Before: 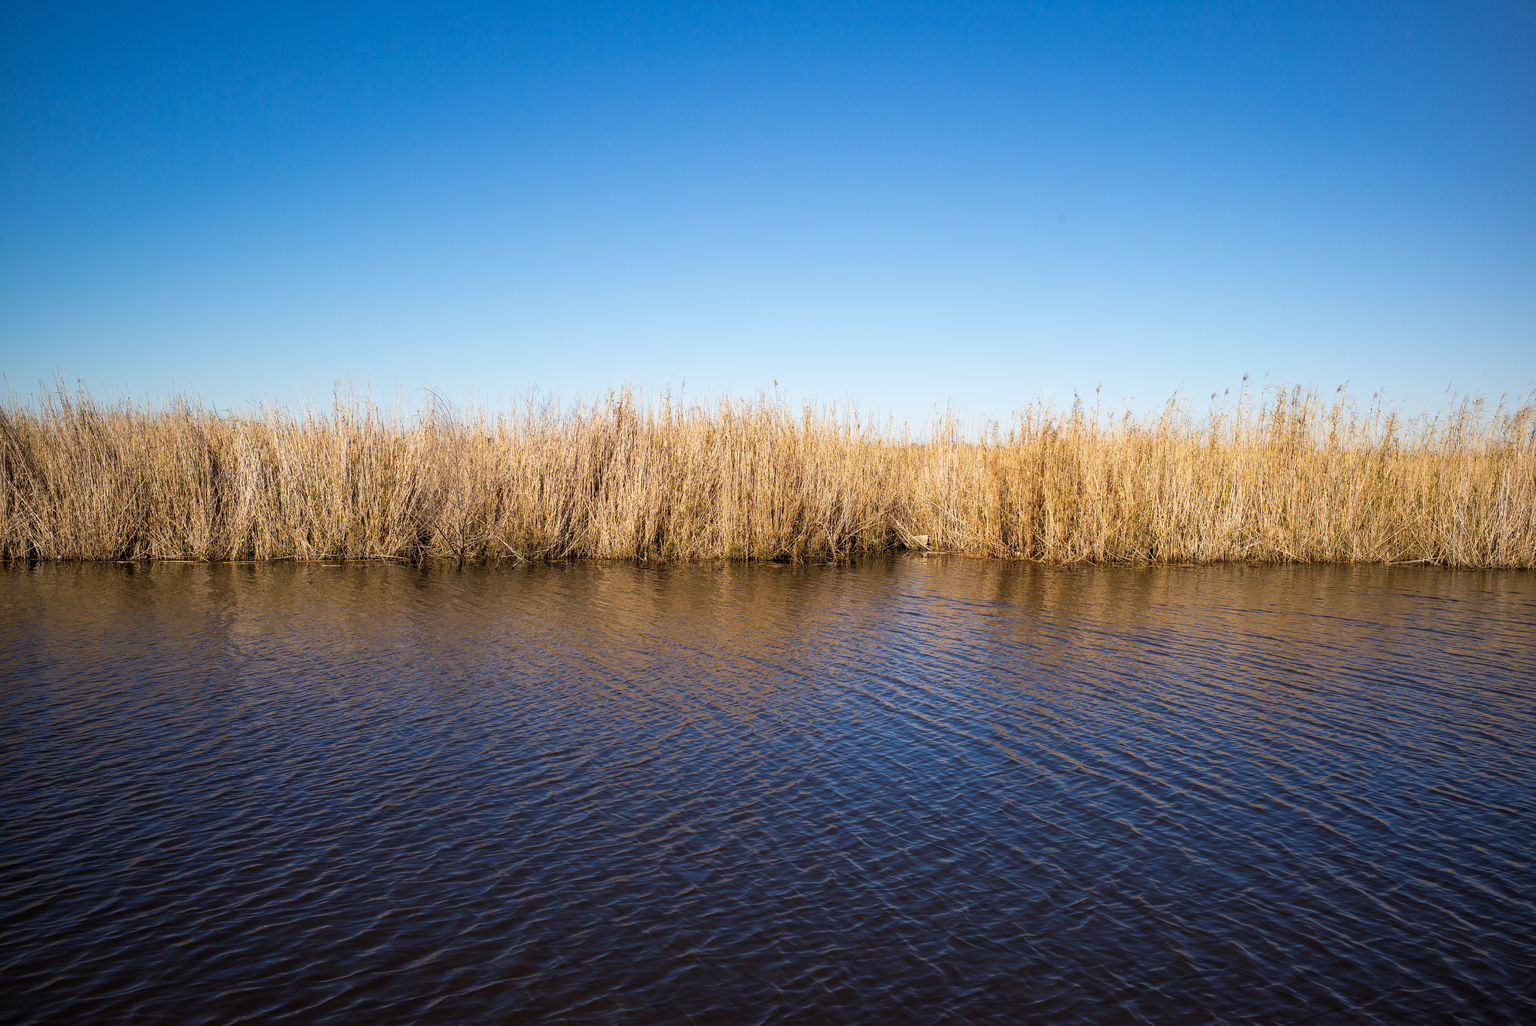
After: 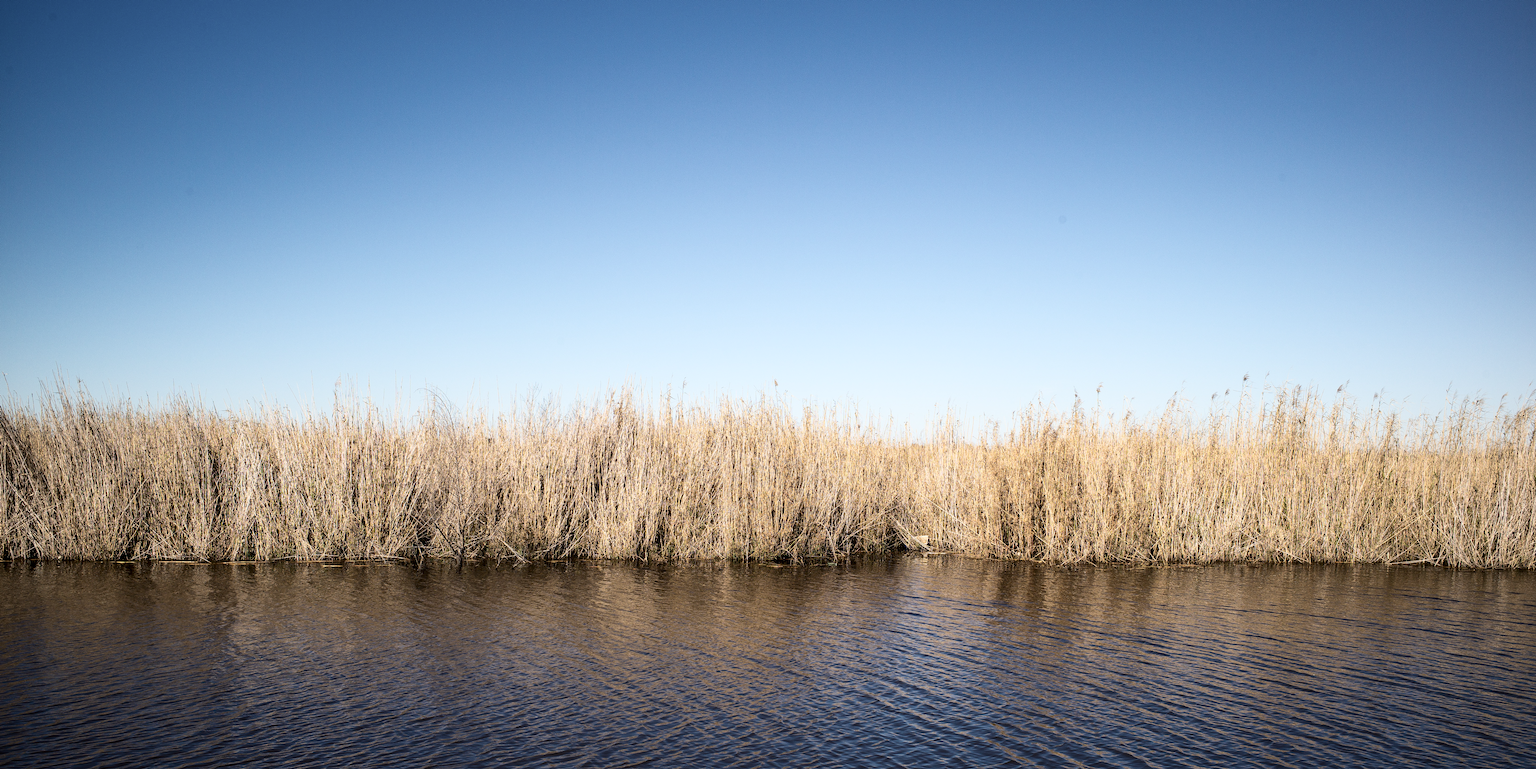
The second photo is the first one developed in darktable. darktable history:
crop: bottom 24.988%
contrast brightness saturation: contrast 0.25, saturation -0.31
